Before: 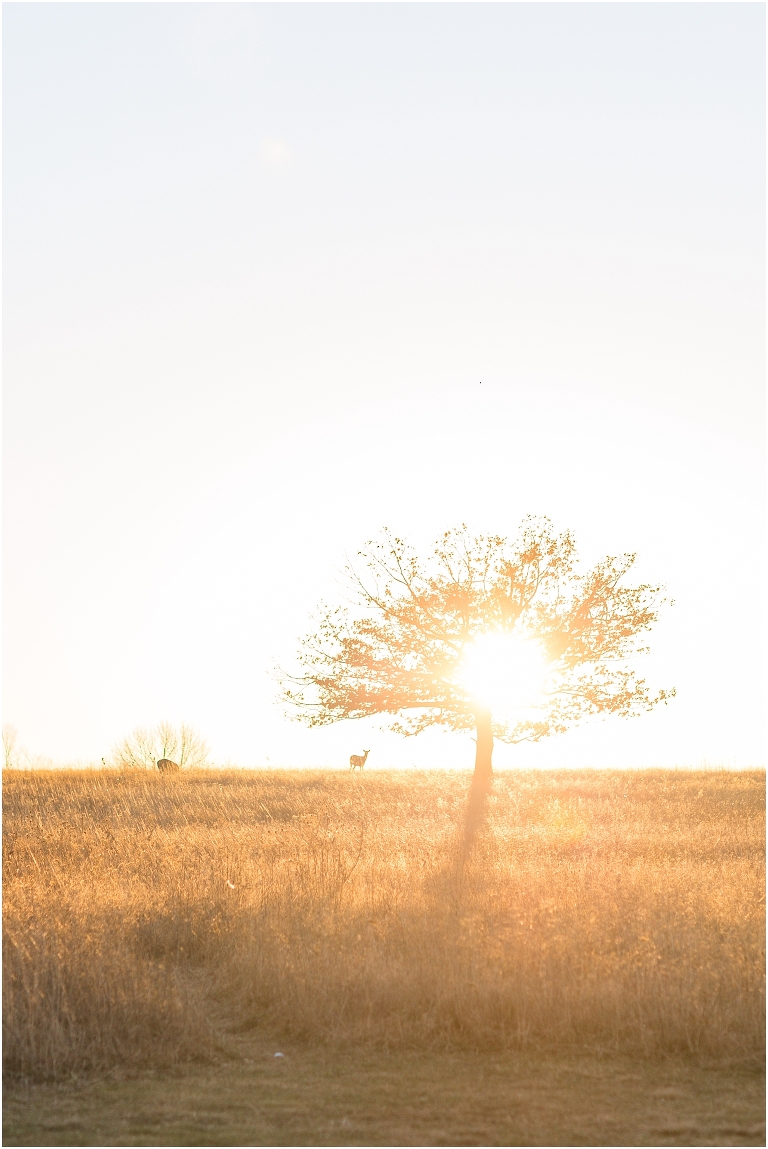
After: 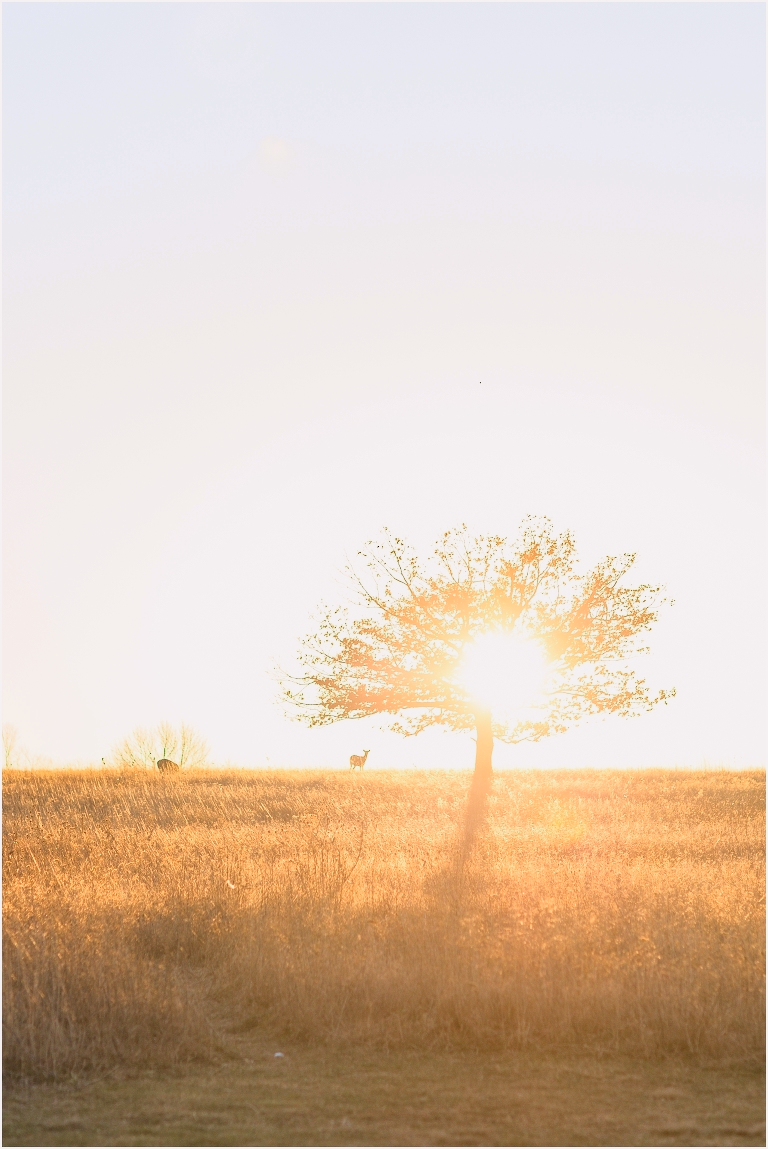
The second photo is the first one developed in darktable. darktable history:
tone curve: curves: ch0 [(0.013, 0) (0.061, 0.068) (0.239, 0.256) (0.502, 0.505) (0.683, 0.676) (0.761, 0.773) (0.858, 0.858) (0.987, 0.945)]; ch1 [(0, 0) (0.172, 0.123) (0.304, 0.267) (0.414, 0.395) (0.472, 0.473) (0.502, 0.508) (0.521, 0.528) (0.583, 0.595) (0.654, 0.673) (0.728, 0.761) (1, 1)]; ch2 [(0, 0) (0.411, 0.424) (0.485, 0.476) (0.502, 0.502) (0.553, 0.557) (0.57, 0.576) (1, 1)], color space Lab, independent channels, preserve colors none
